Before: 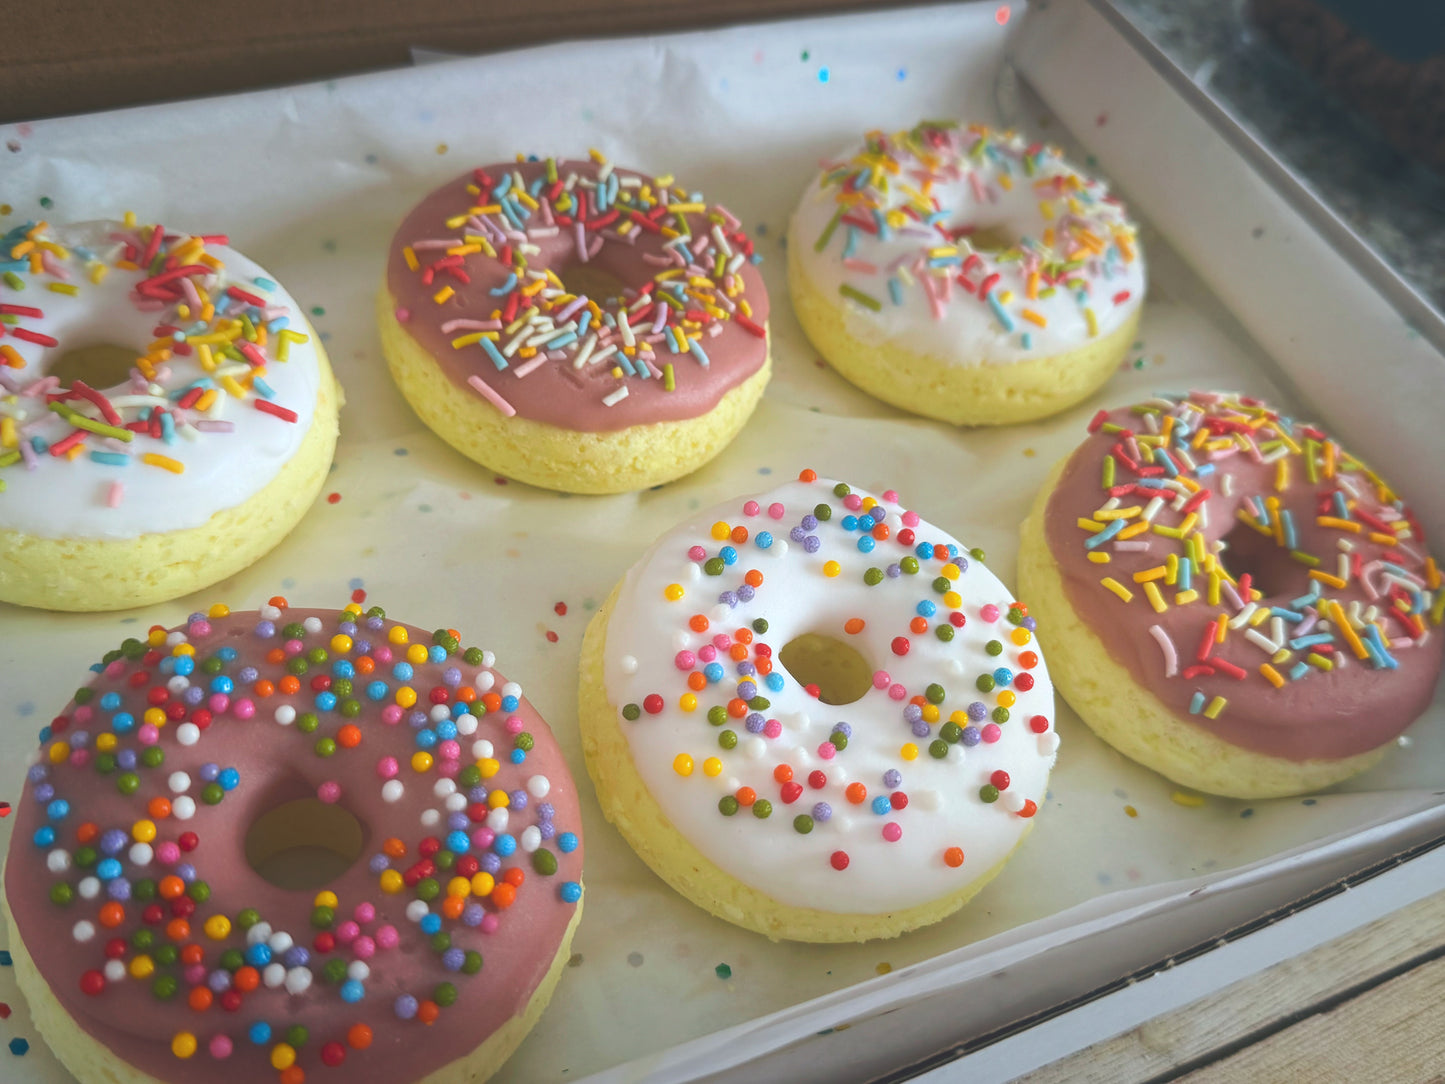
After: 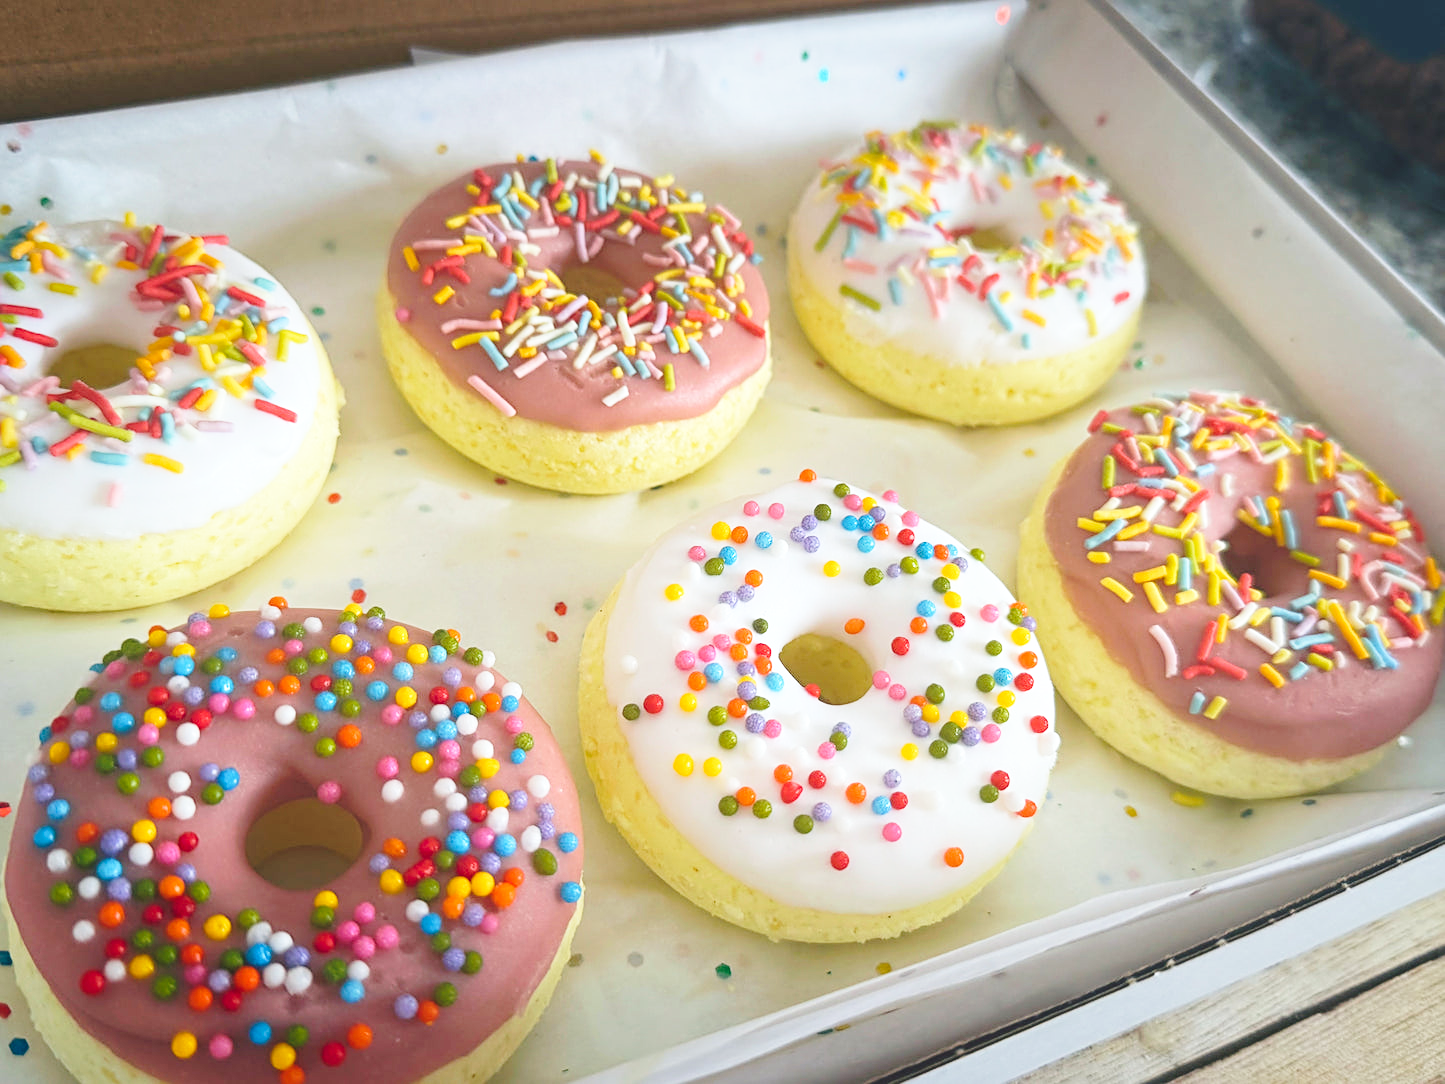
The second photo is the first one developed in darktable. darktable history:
sharpen: radius 2.529, amount 0.323
base curve: curves: ch0 [(0, 0) (0.036, 0.037) (0.121, 0.228) (0.46, 0.76) (0.859, 0.983) (1, 1)], preserve colors none
